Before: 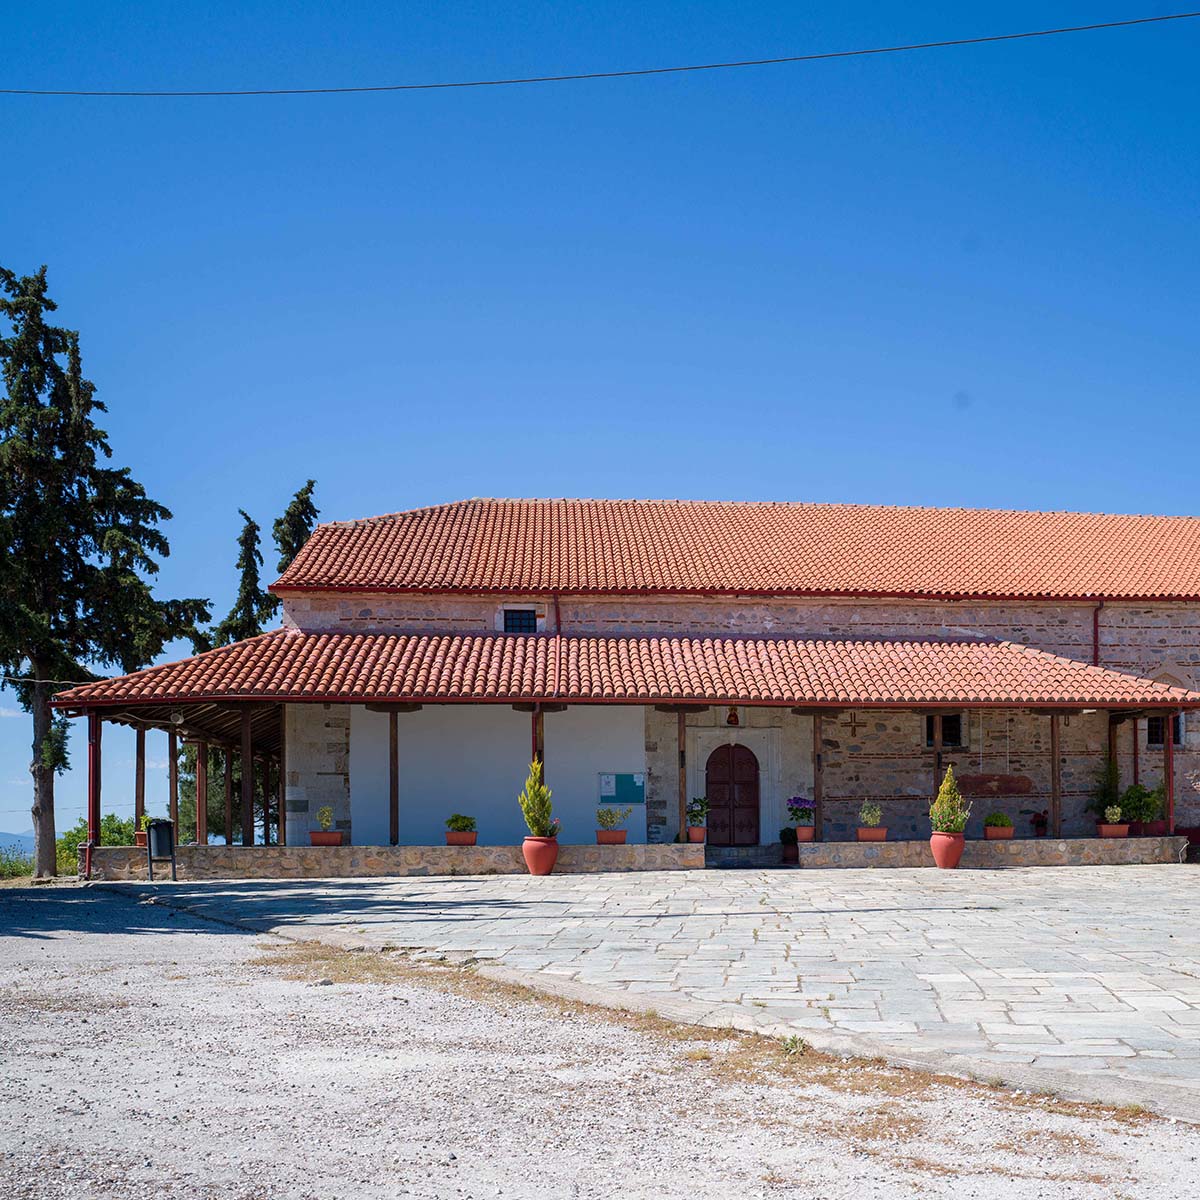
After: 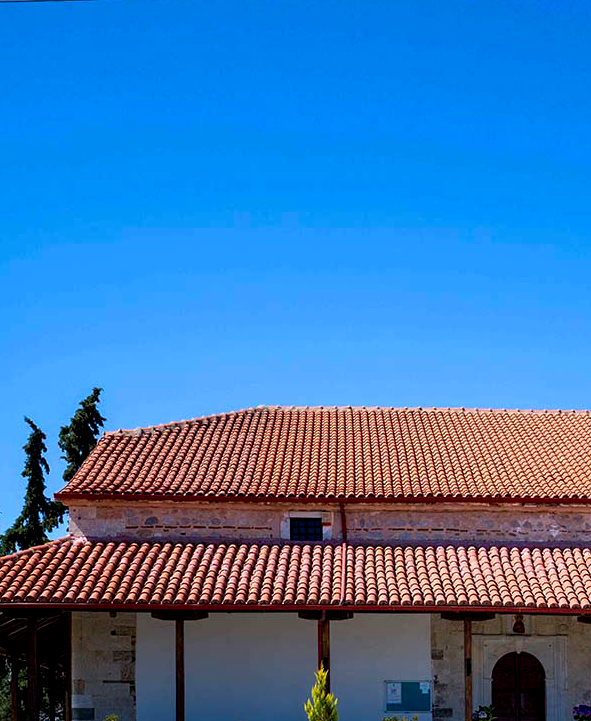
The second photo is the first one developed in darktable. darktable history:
color balance: lift [0.991, 1, 1, 1], gamma [0.996, 1, 1, 1], input saturation 98.52%, contrast 20.34%, output saturation 103.72%
exposure: compensate exposure bias true, compensate highlight preservation false
crop: left 17.835%, top 7.675%, right 32.881%, bottom 32.213%
